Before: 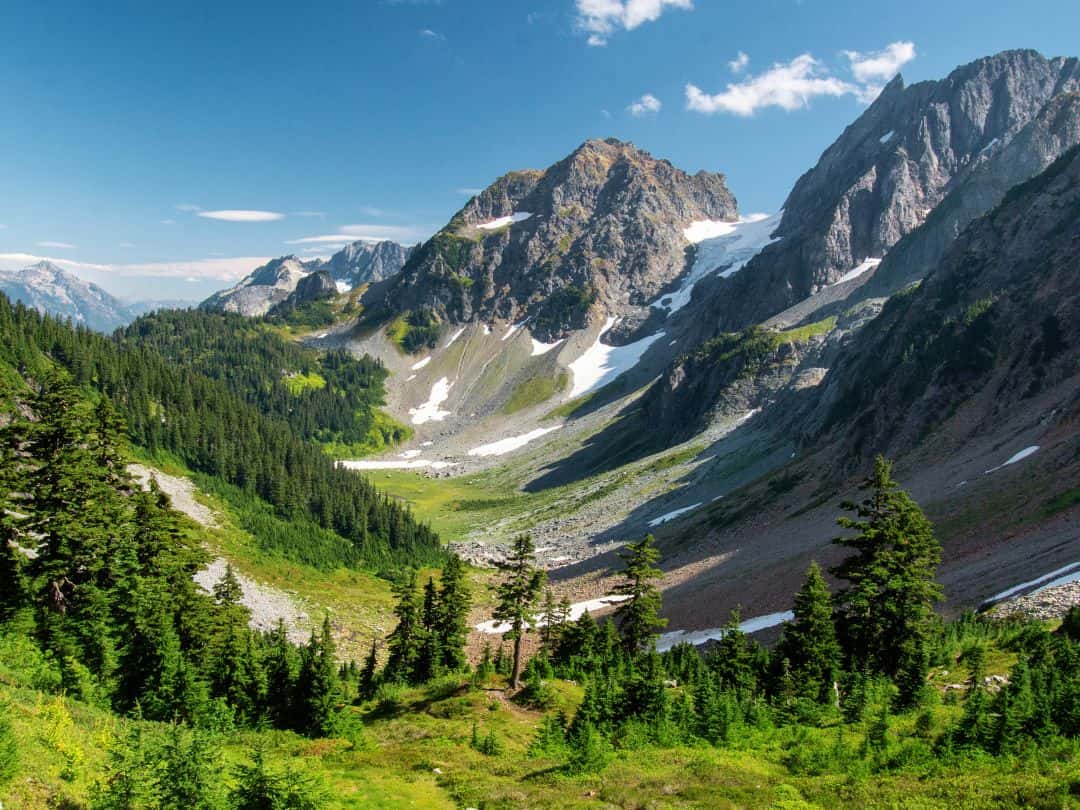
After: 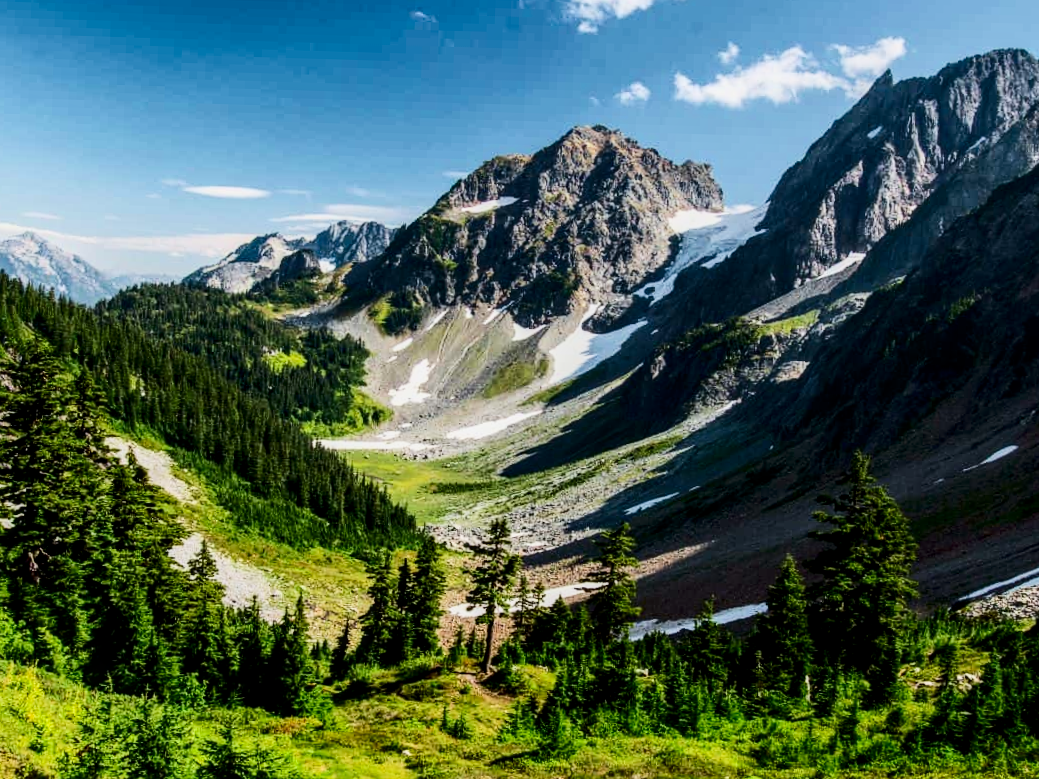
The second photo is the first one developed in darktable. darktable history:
crop and rotate: angle -1.69°
filmic rgb: black relative exposure -7.65 EV, hardness 4.02, contrast 1.1, highlights saturation mix -30%
contrast brightness saturation: contrast 0.32, brightness -0.08, saturation 0.17
local contrast: on, module defaults
